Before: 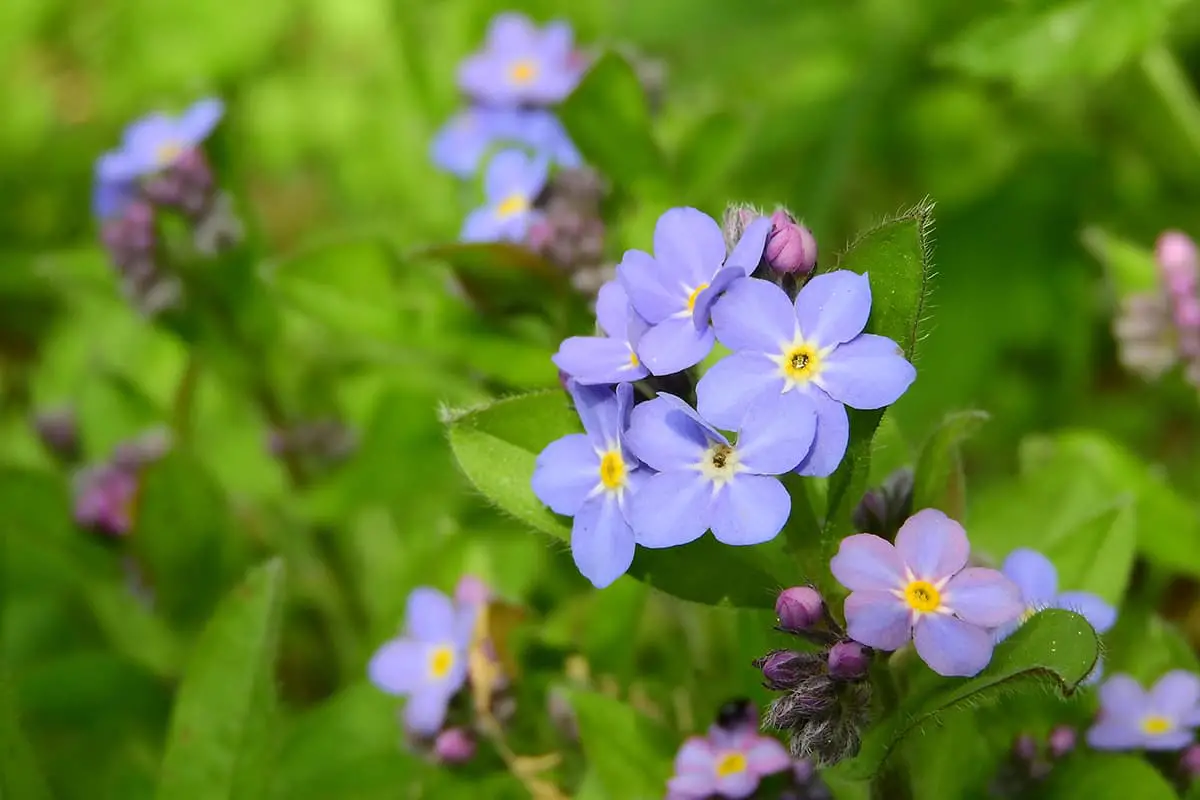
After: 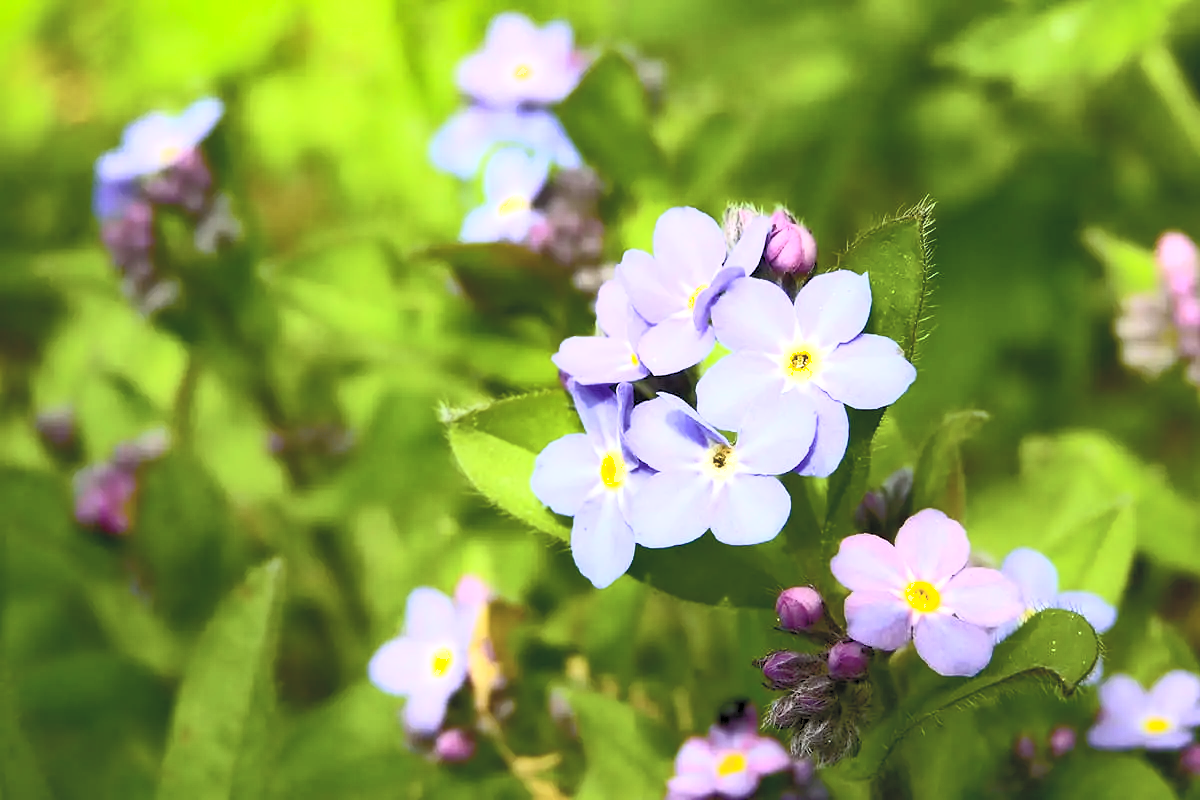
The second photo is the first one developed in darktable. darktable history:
tone equalizer: -8 EV 0 EV, -7 EV 0.002 EV, -6 EV -0.004 EV, -5 EV -0.003 EV, -4 EV -0.054 EV, -3 EV -0.222 EV, -2 EV -0.238 EV, -1 EV 0.087 EV, +0 EV 0.296 EV
color balance rgb: global offset › luminance -0.393%, linear chroma grading › global chroma 9.263%, perceptual saturation grading › global saturation 45.661%, perceptual saturation grading › highlights -50.455%, perceptual saturation grading › shadows 31.022%, perceptual brilliance grading › global brilliance -18.398%, perceptual brilliance grading › highlights 28.372%
contrast brightness saturation: contrast 0.421, brightness 0.55, saturation -0.205
shadows and highlights: on, module defaults
